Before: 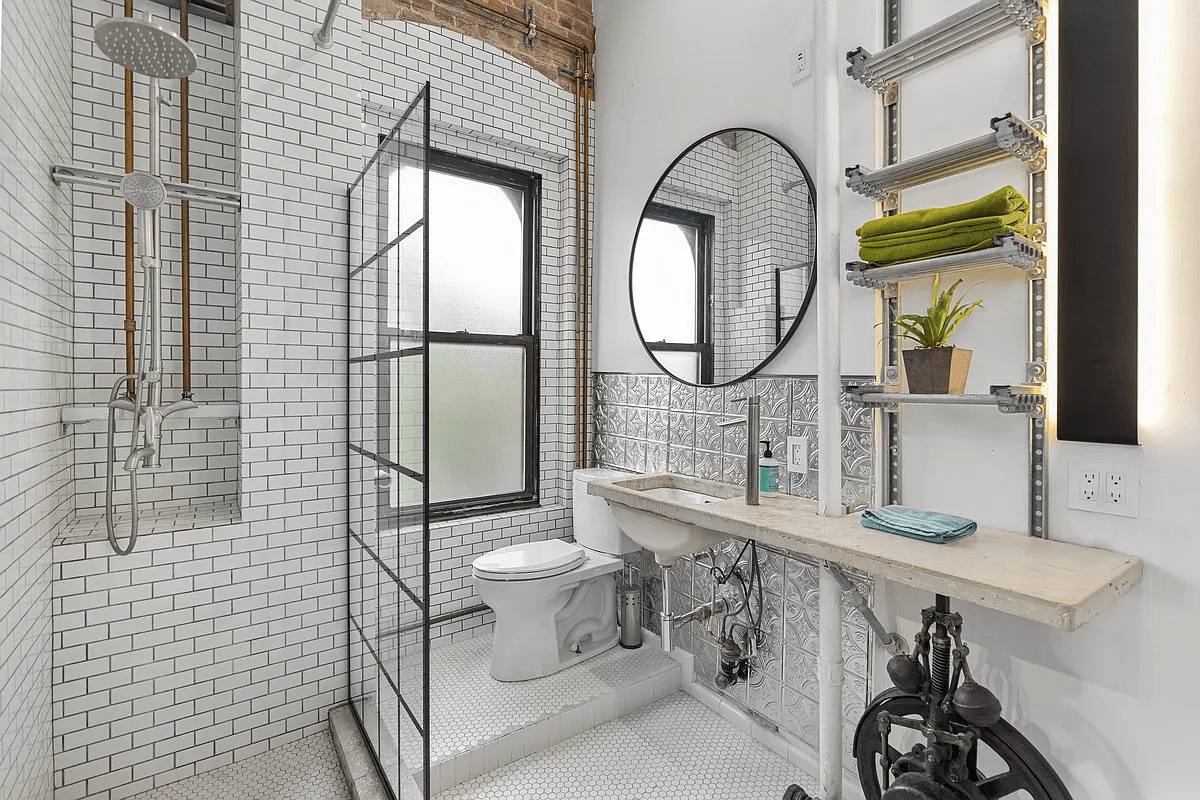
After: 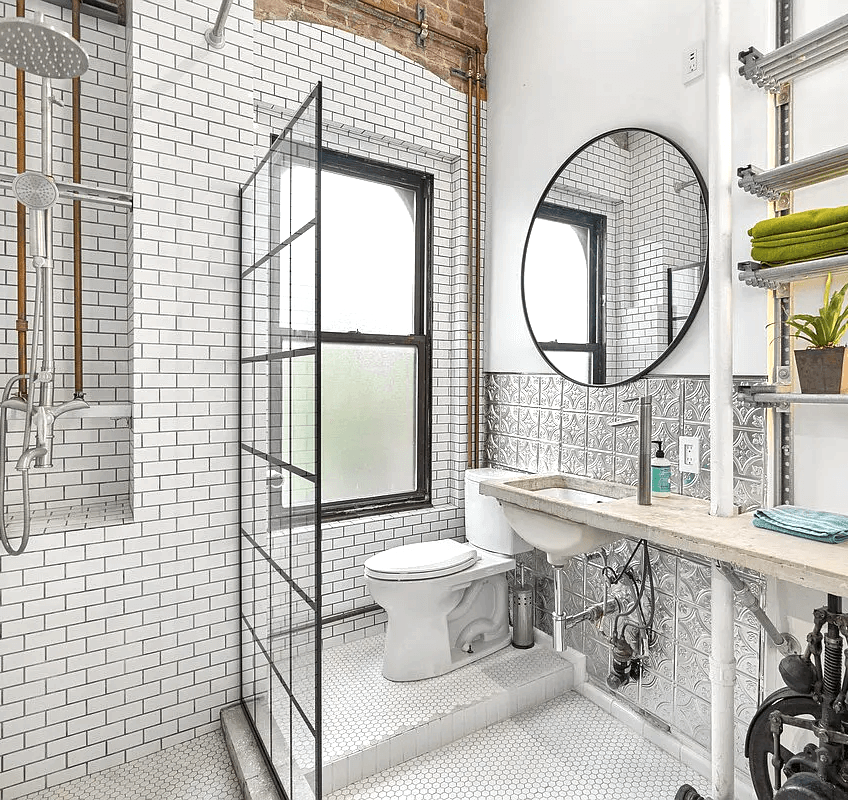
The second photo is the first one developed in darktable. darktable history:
crop and rotate: left 9.061%, right 20.2%
exposure: exposure 0.496 EV, compensate highlight preservation false
local contrast: mode bilateral grid, contrast 21, coarseness 51, detail 120%, midtone range 0.2
